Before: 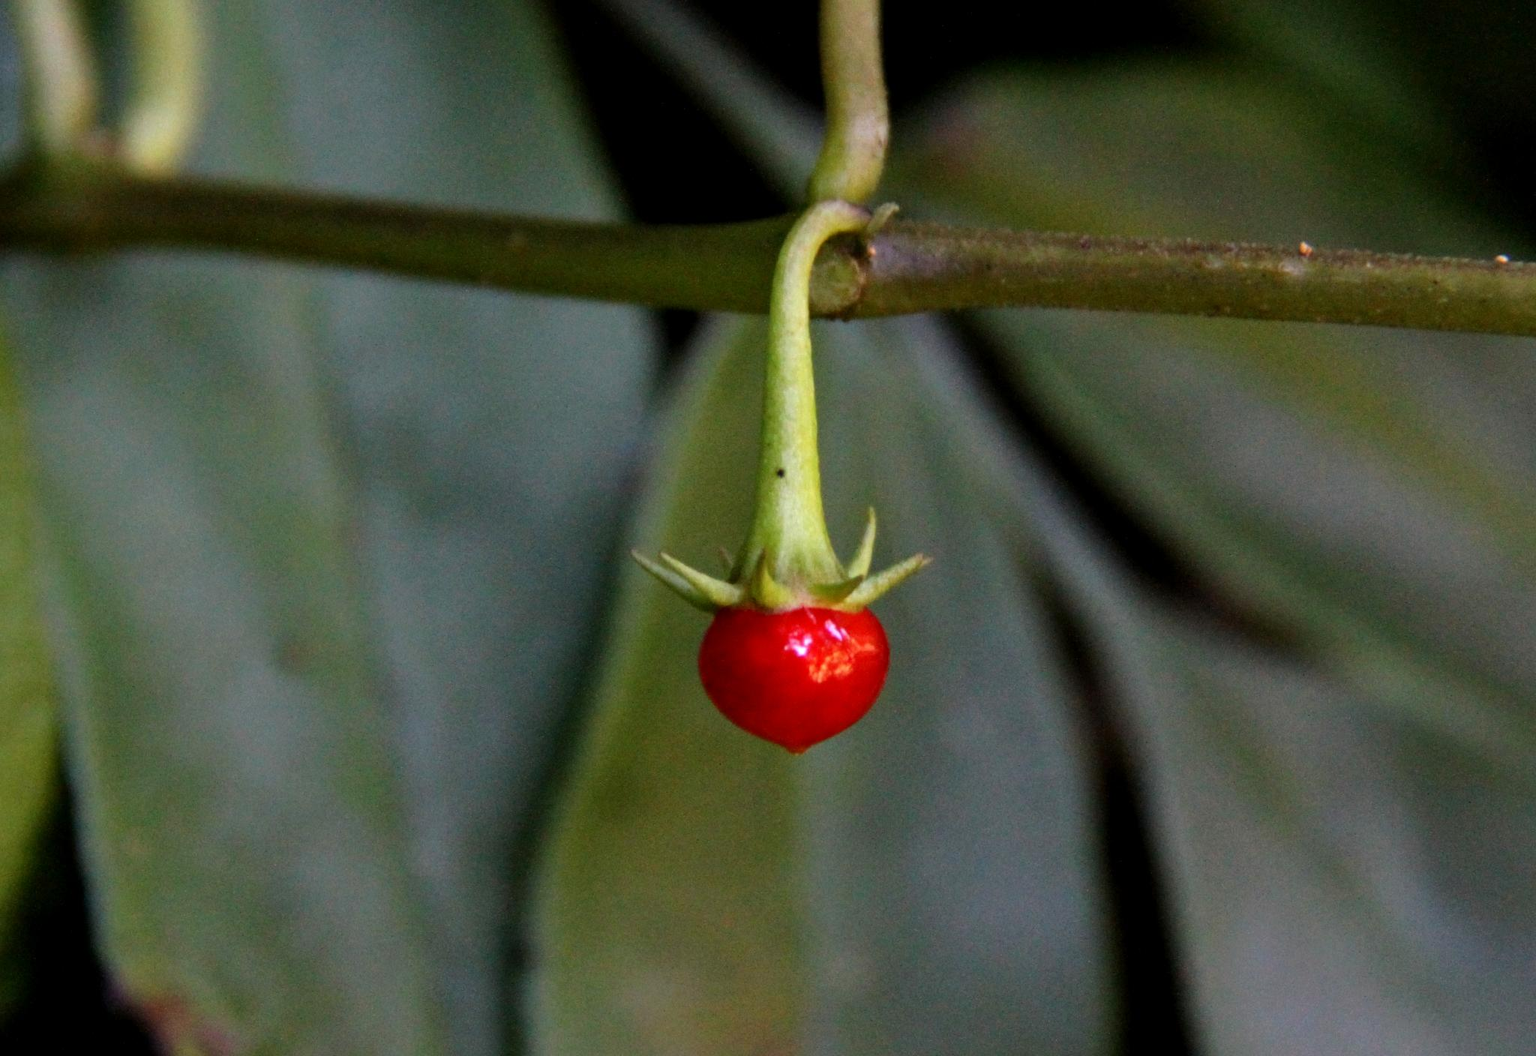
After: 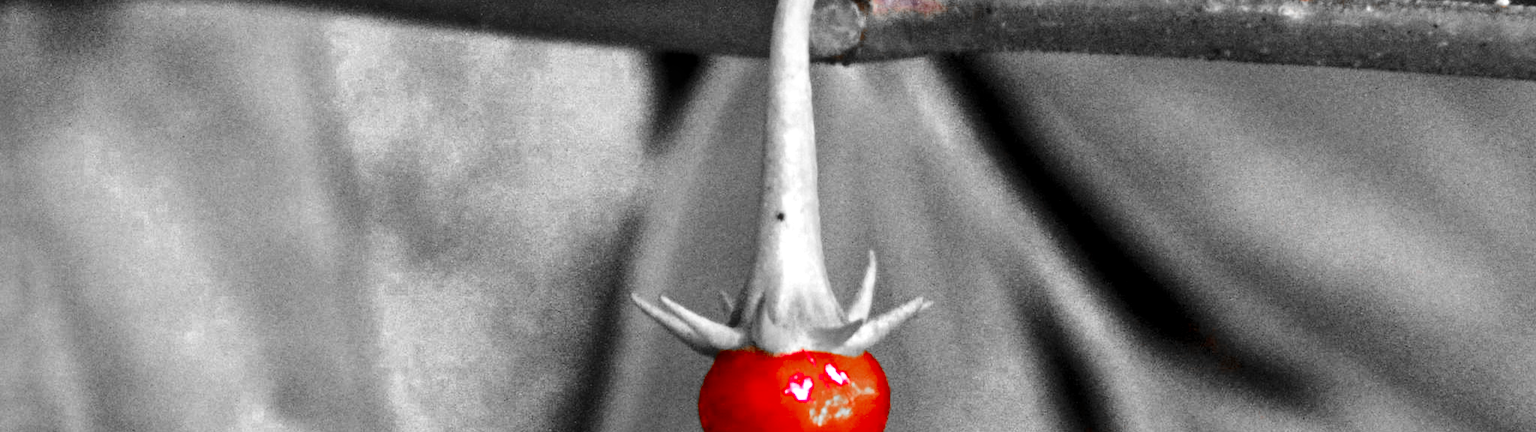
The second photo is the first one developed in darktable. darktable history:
tone equalizer: -8 EV -0.402 EV, -7 EV -0.356 EV, -6 EV -0.361 EV, -5 EV -0.238 EV, -3 EV 0.228 EV, -2 EV 0.336 EV, -1 EV 0.411 EV, +0 EV 0.442 EV, edges refinement/feathering 500, mask exposure compensation -1.57 EV, preserve details no
crop and rotate: top 24.326%, bottom 34.7%
contrast equalizer: octaves 7, y [[0.514, 0.573, 0.581, 0.508, 0.5, 0.5], [0.5 ×6], [0.5 ×6], [0 ×6], [0 ×6]], mix -0.319
color zones: curves: ch0 [(0, 0.352) (0.143, 0.407) (0.286, 0.386) (0.429, 0.431) (0.571, 0.829) (0.714, 0.853) (0.857, 0.833) (1, 0.352)]; ch1 [(0, 0.604) (0.072, 0.726) (0.096, 0.608) (0.205, 0.007) (0.571, -0.006) (0.839, -0.013) (0.857, -0.012) (1, 0.604)]
local contrast: detail 130%
base curve: curves: ch0 [(0, 0) (0.028, 0.03) (0.121, 0.232) (0.46, 0.748) (0.859, 0.968) (1, 1)], preserve colors none
exposure: exposure 0.606 EV, compensate exposure bias true, compensate highlight preservation false
